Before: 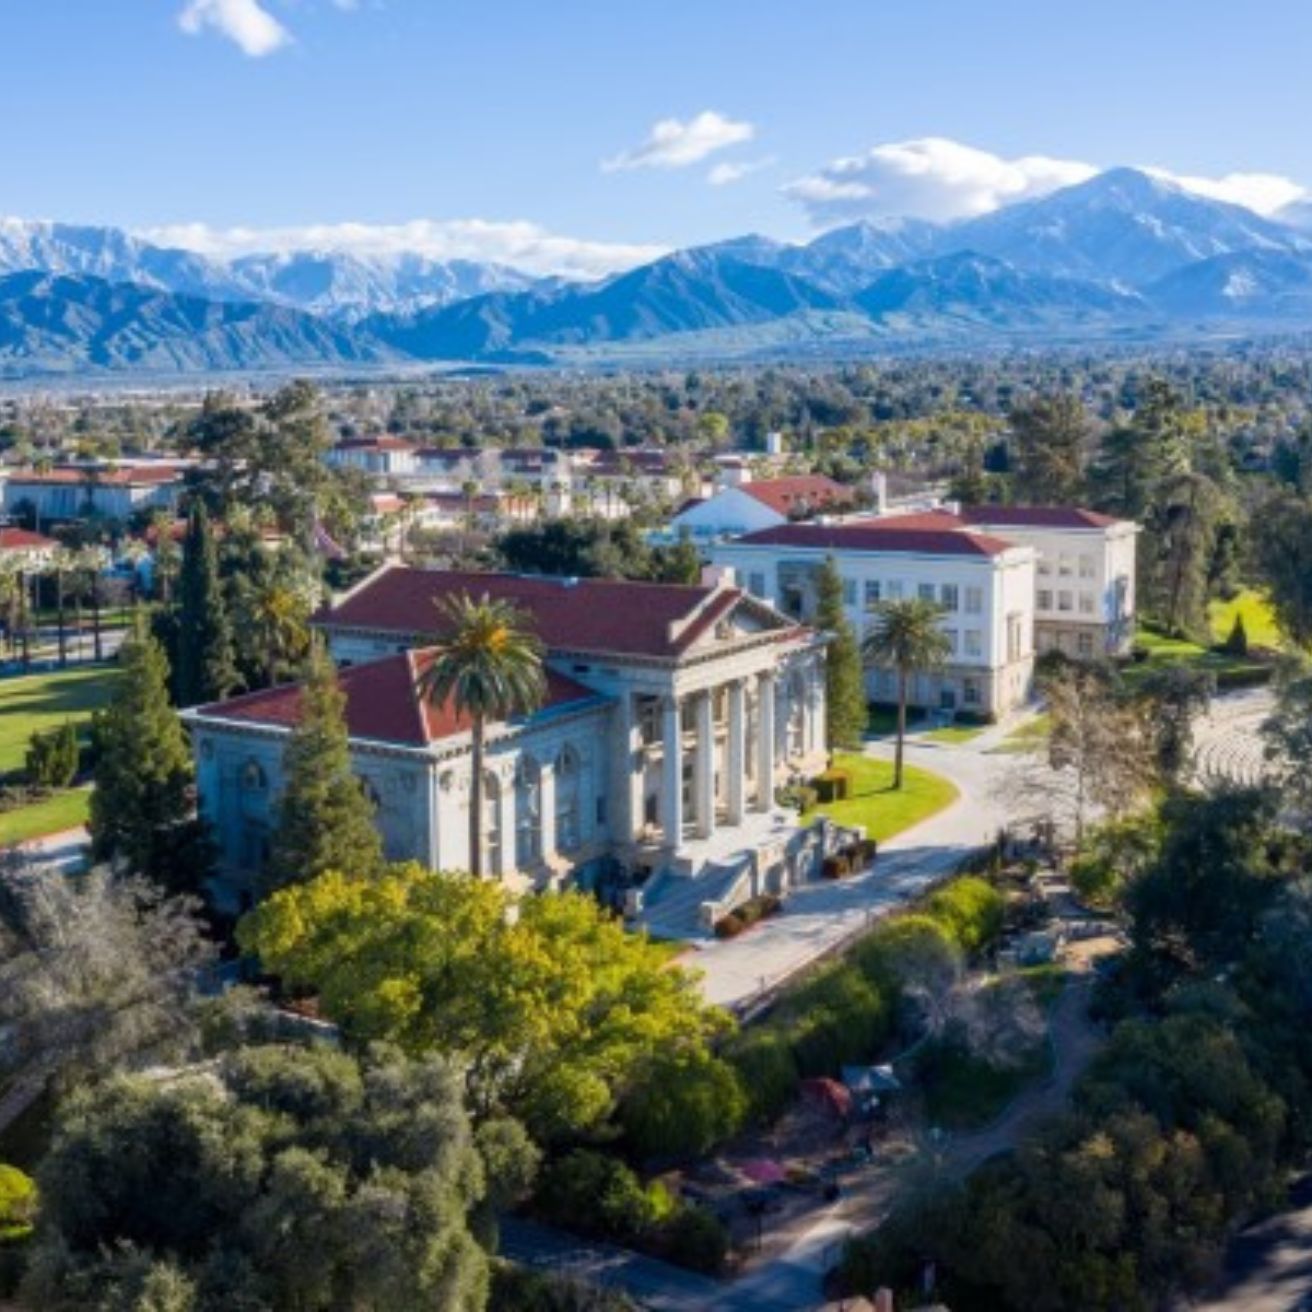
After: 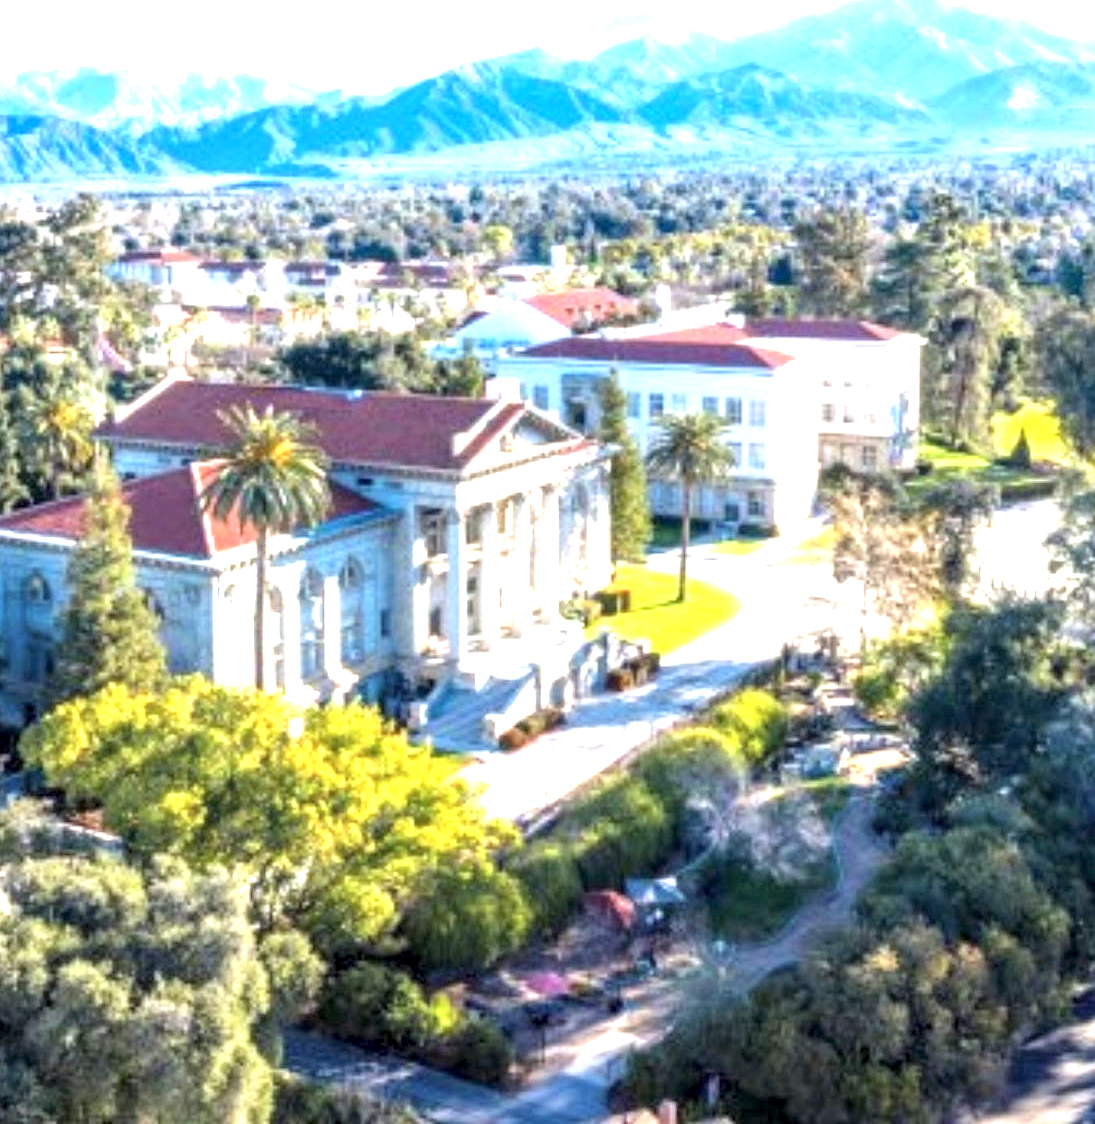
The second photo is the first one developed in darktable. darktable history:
crop: left 16.509%, top 14.314%
local contrast: detail 150%
contrast brightness saturation: brightness 0.148
exposure: black level correction 0, exposure 1.584 EV, compensate highlight preservation false
